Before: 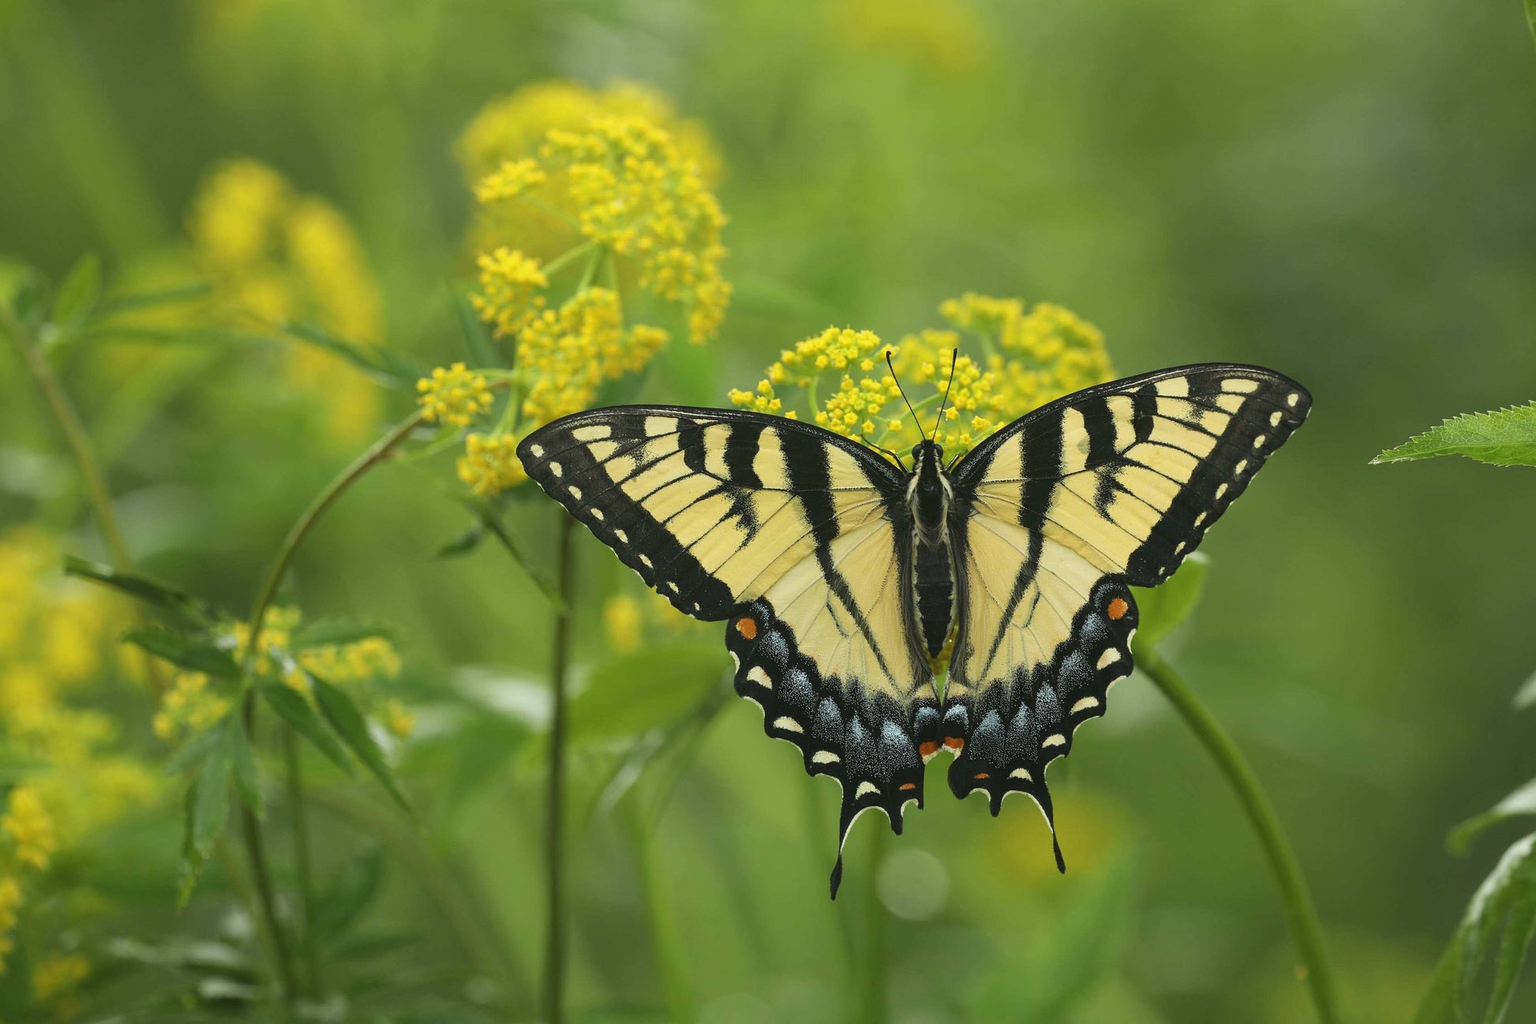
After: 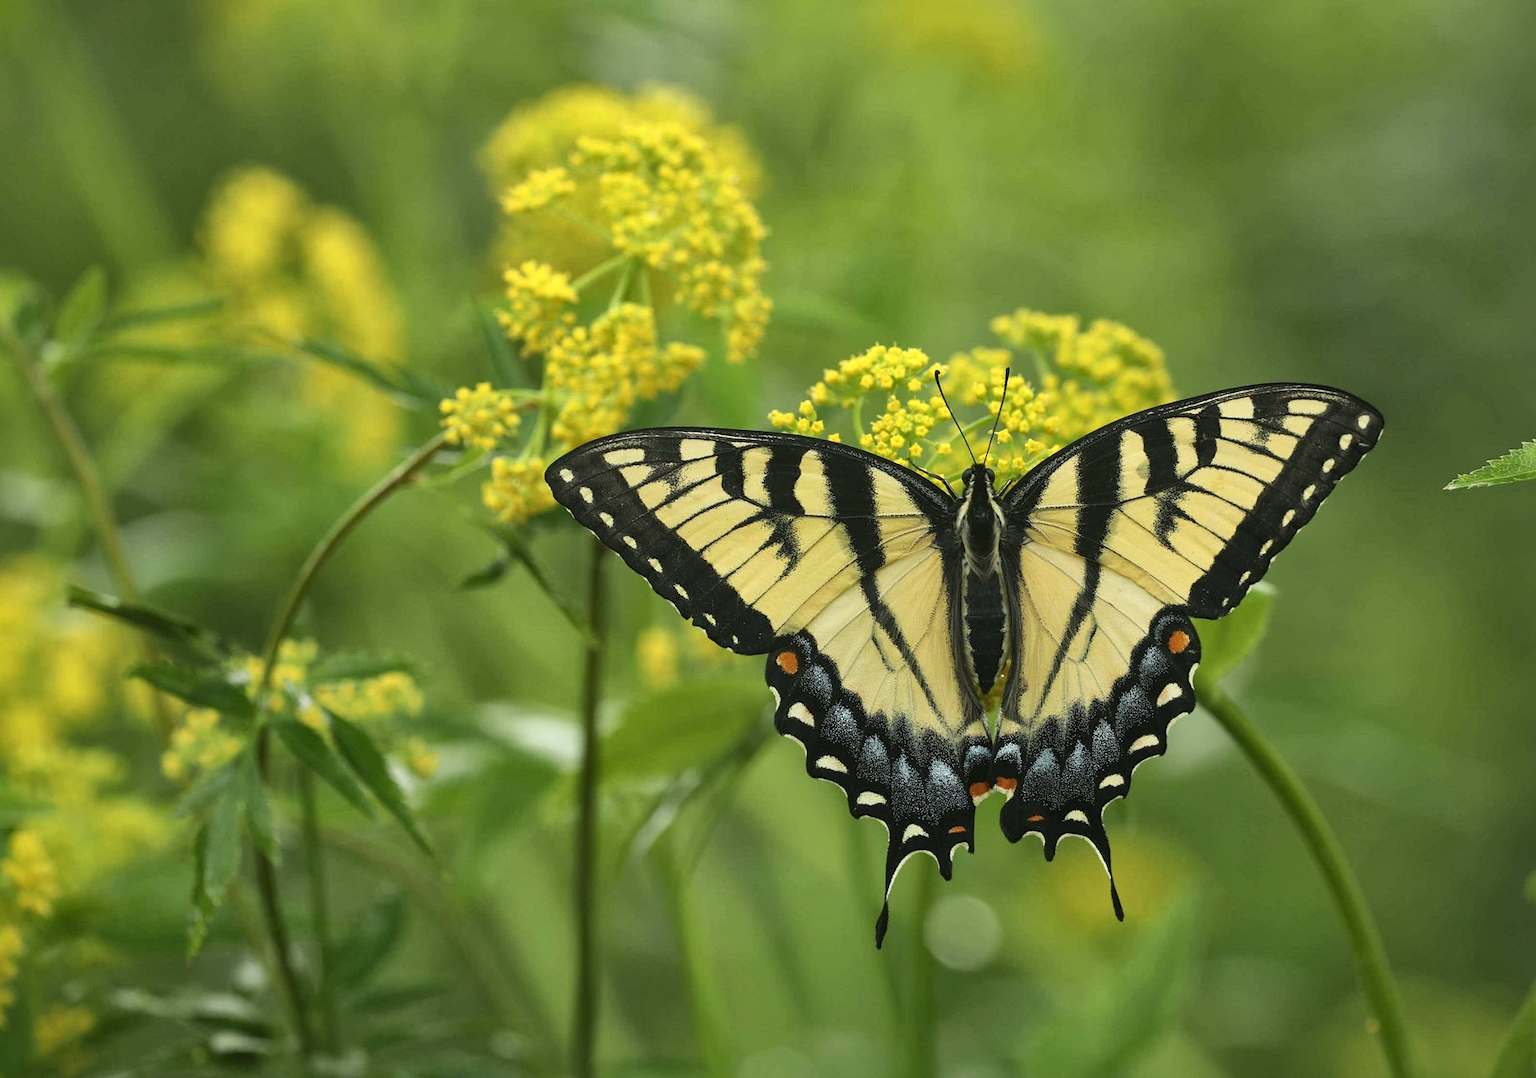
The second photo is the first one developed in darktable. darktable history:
crop and rotate: right 5.167%
local contrast: mode bilateral grid, contrast 20, coarseness 50, detail 148%, midtone range 0.2
